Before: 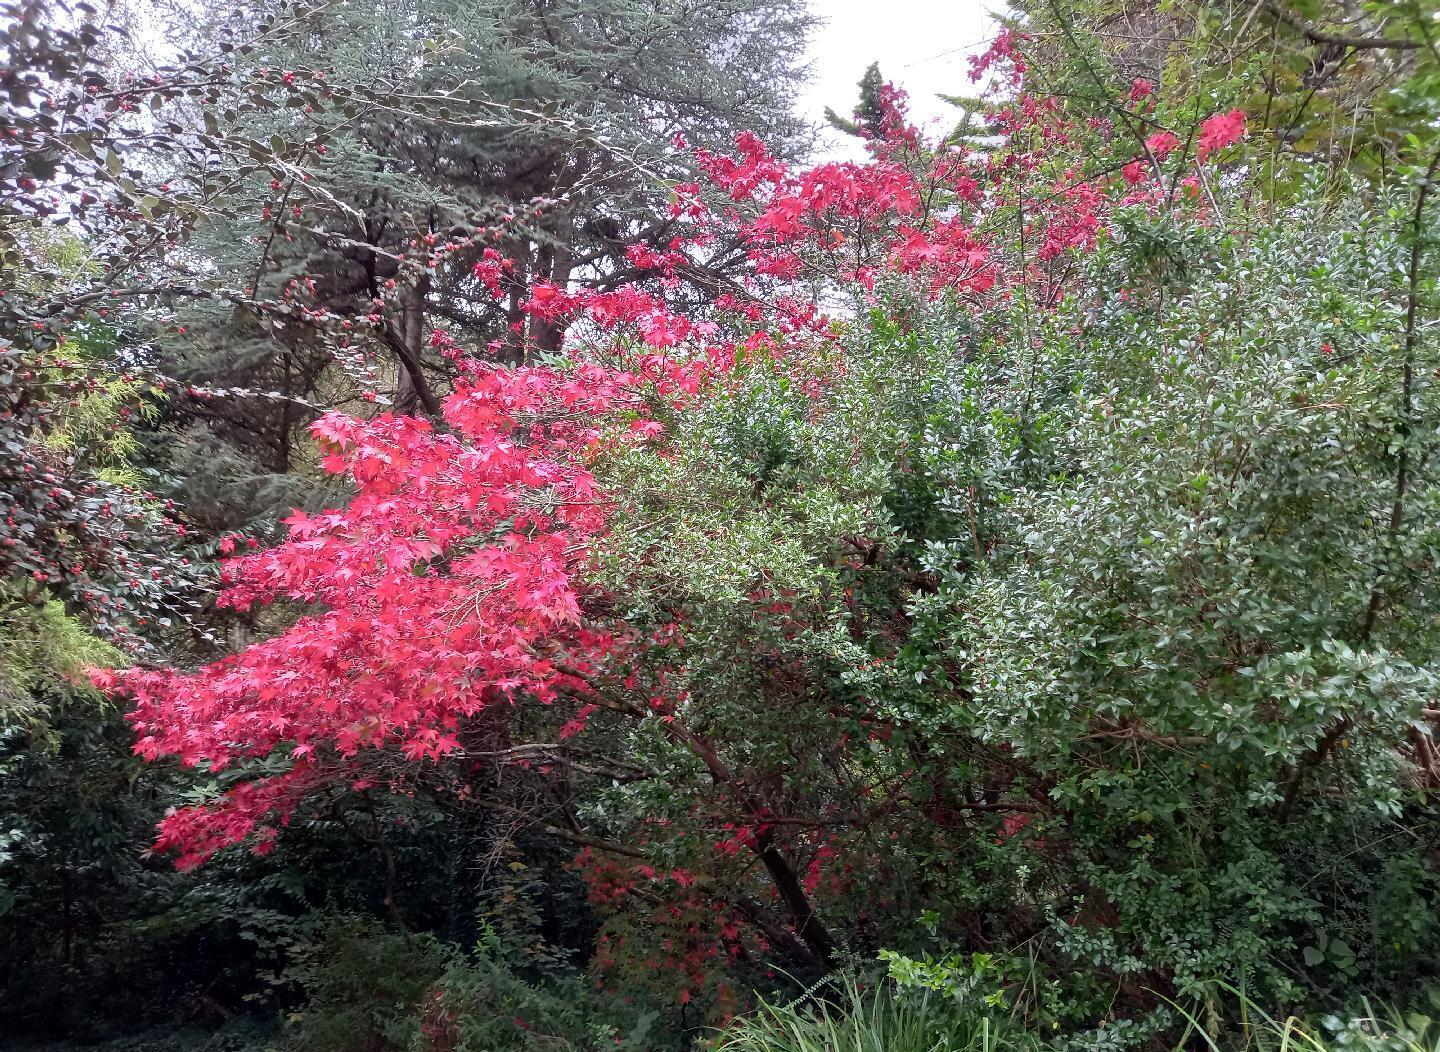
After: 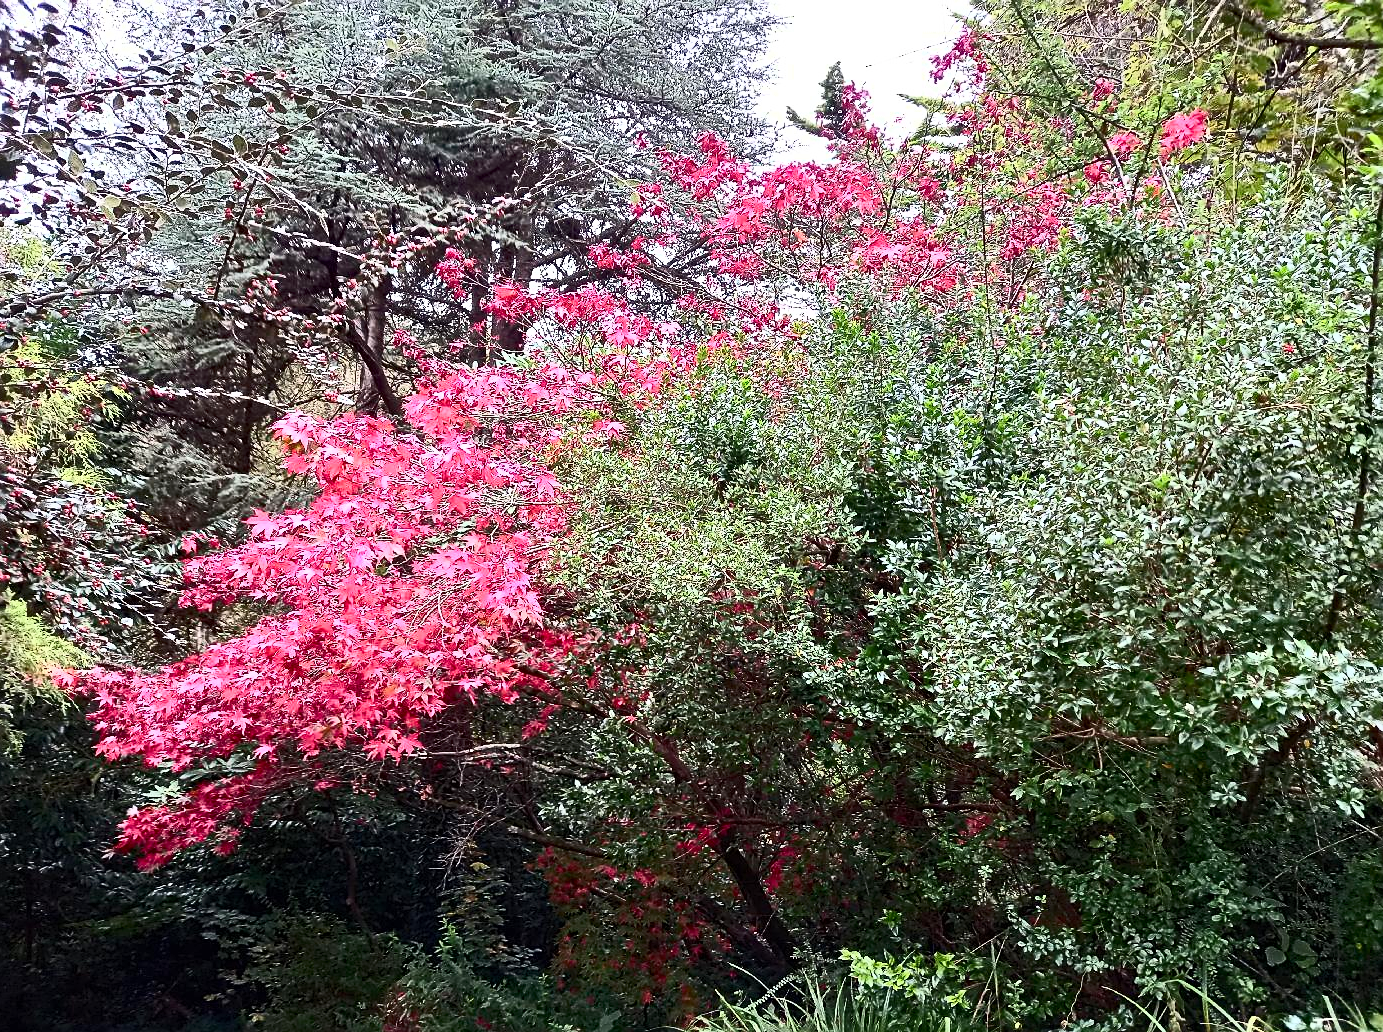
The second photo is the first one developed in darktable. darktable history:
contrast brightness saturation: contrast 0.61, brightness 0.321, saturation 0.149
crop and rotate: left 2.695%, right 1.244%, bottom 1.893%
haze removal: strength 0.518, distance 0.919, compatibility mode true, adaptive false
sharpen: on, module defaults
